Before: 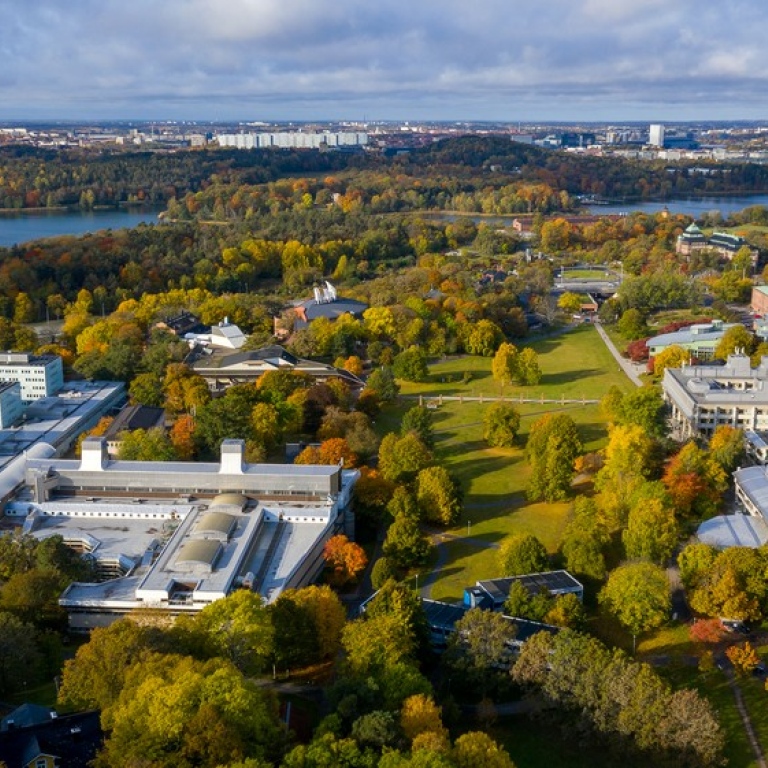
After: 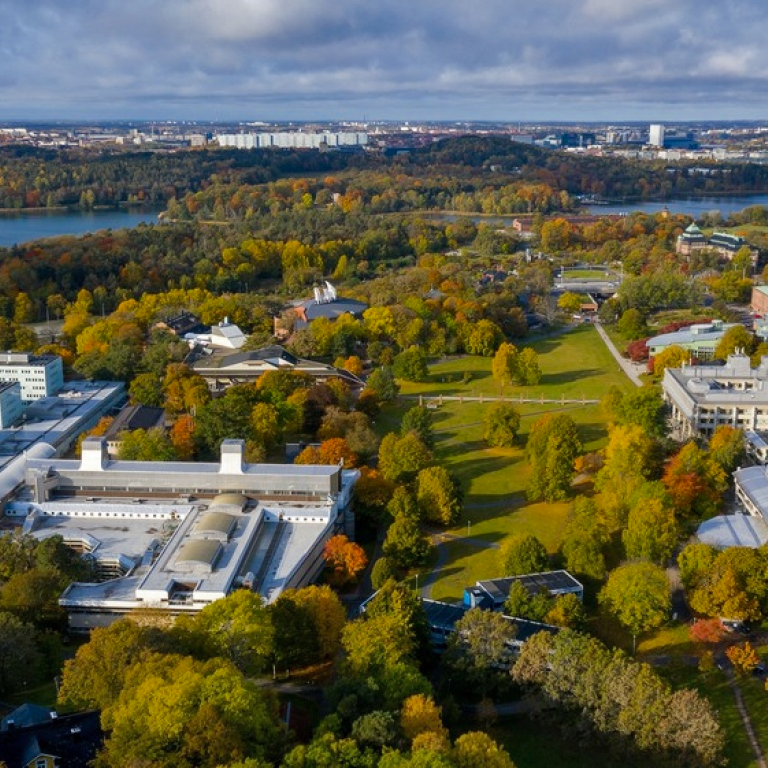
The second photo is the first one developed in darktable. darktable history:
shadows and highlights: radius 106.12, shadows 41.19, highlights -72.46, low approximation 0.01, soften with gaussian
color zones: curves: ch0 [(0, 0.444) (0.143, 0.442) (0.286, 0.441) (0.429, 0.441) (0.571, 0.441) (0.714, 0.441) (0.857, 0.442) (1, 0.444)]
